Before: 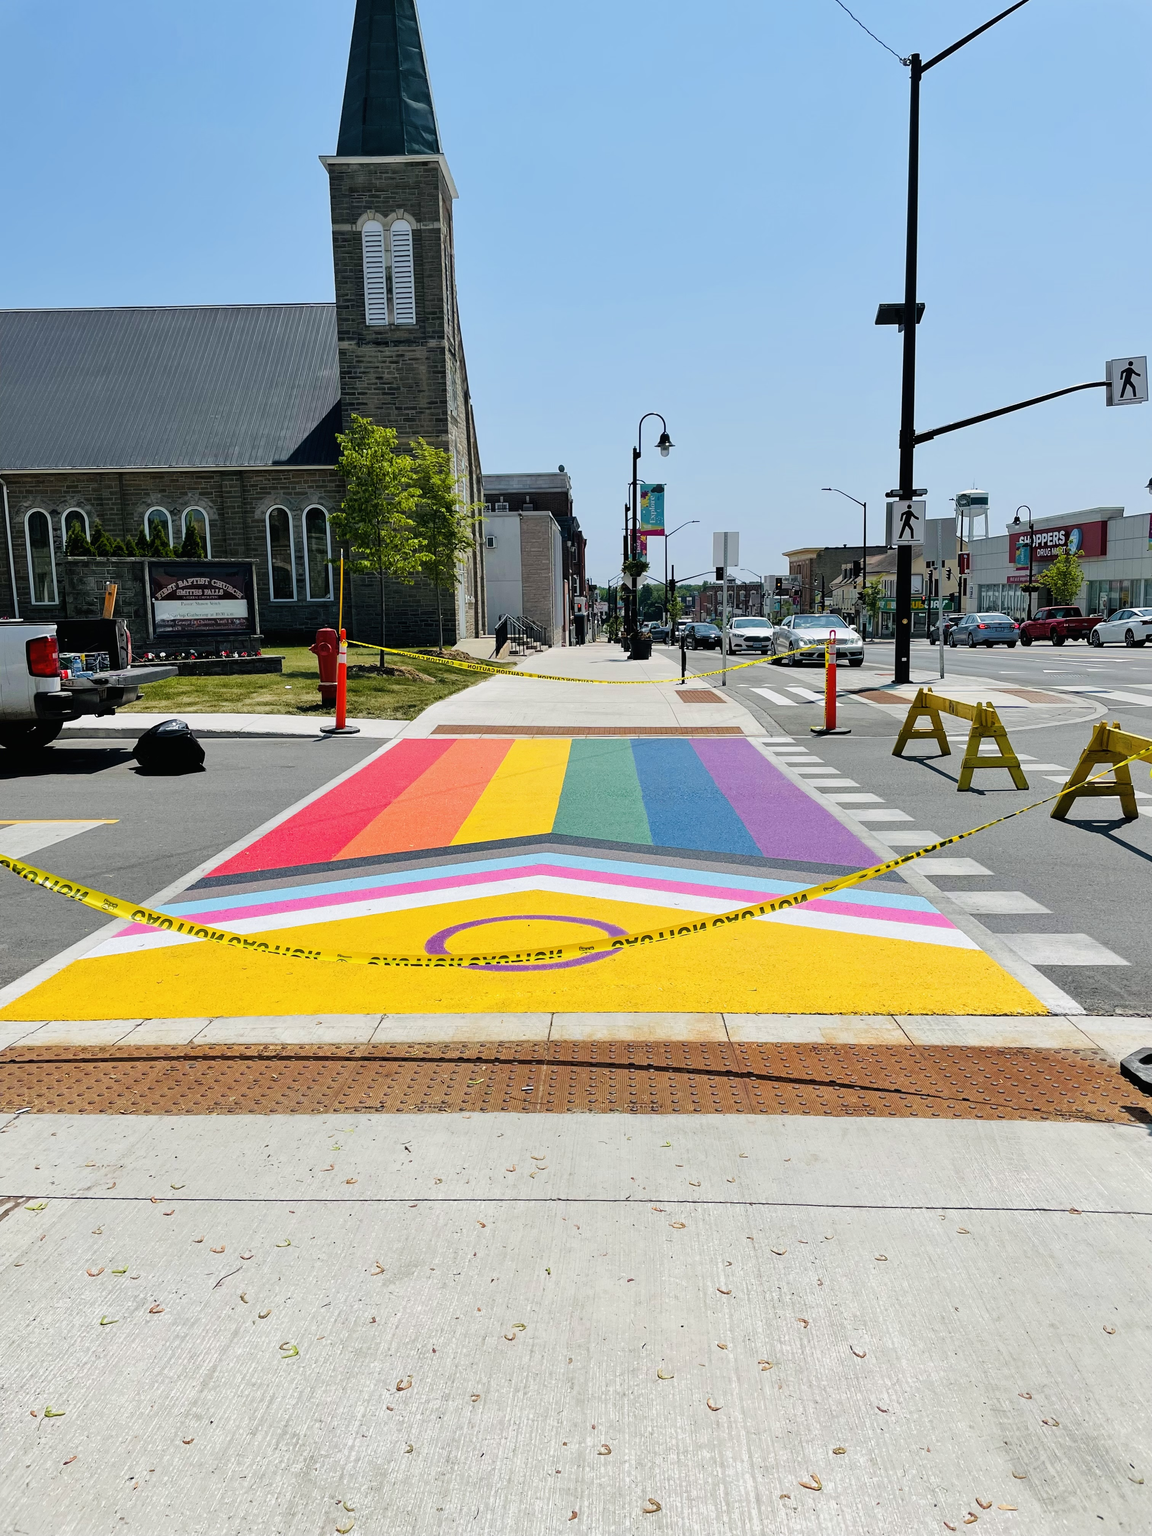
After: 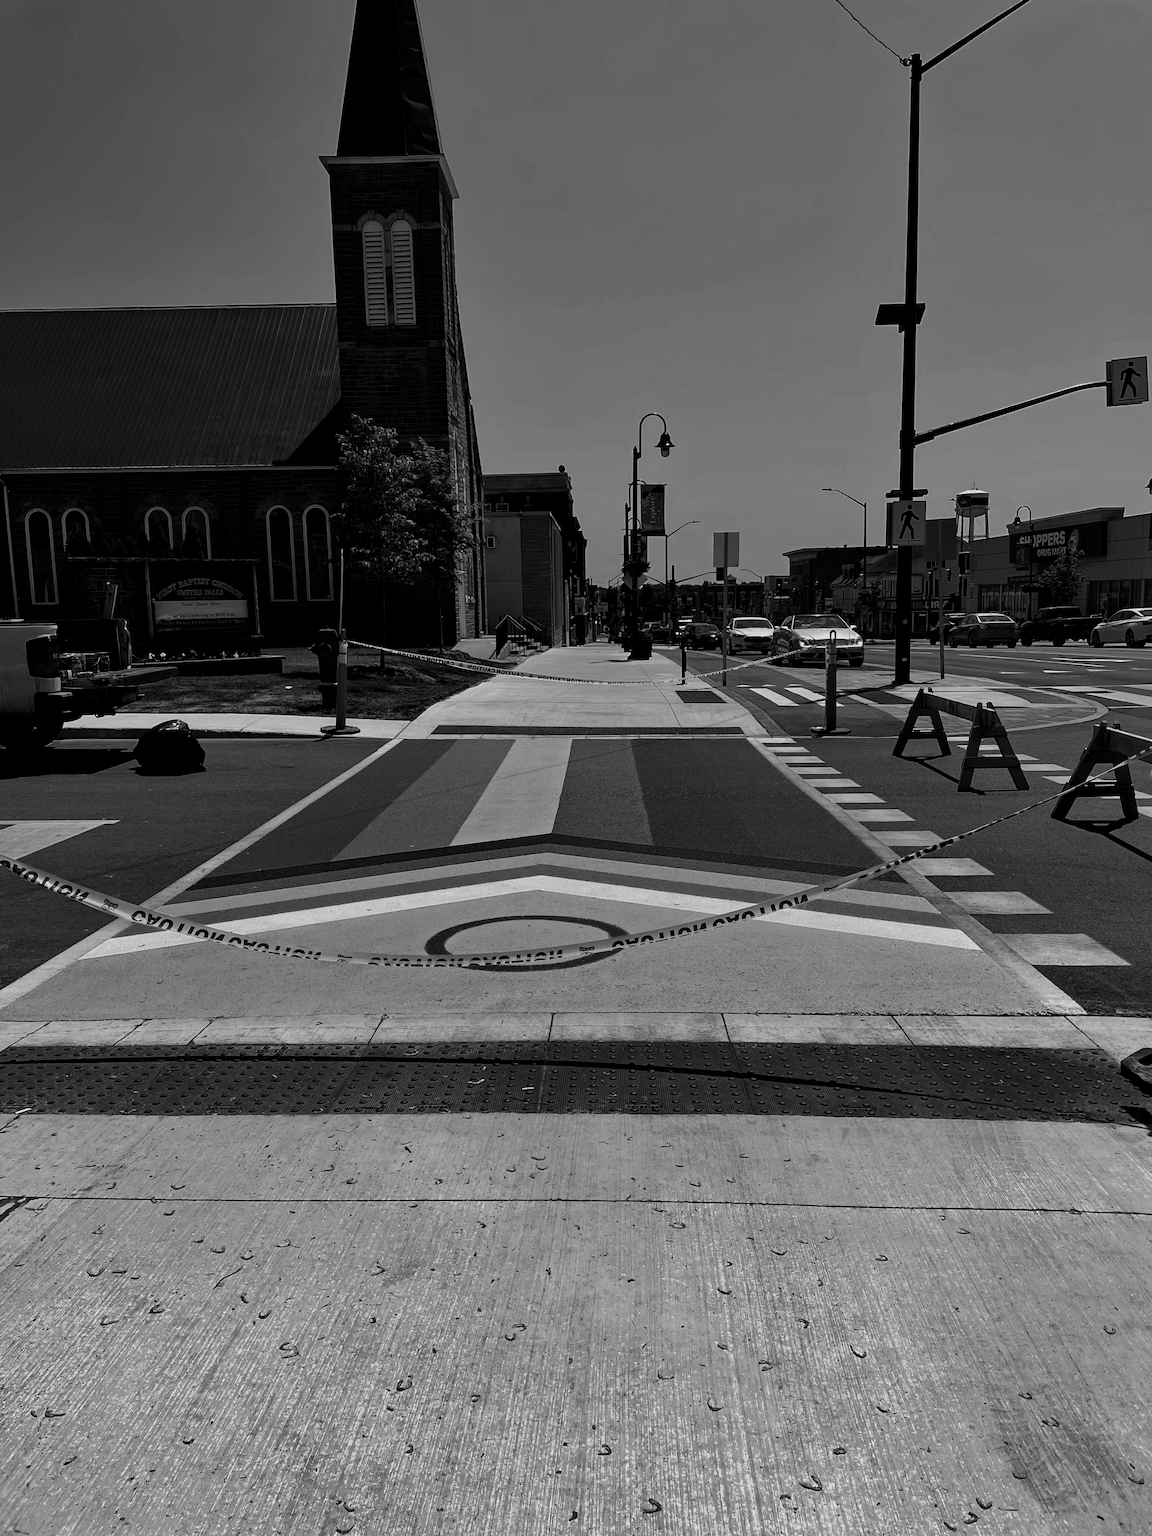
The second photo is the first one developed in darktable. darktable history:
monochrome: on, module defaults
contrast brightness saturation: brightness -1, saturation 1
white balance: red 1.009, blue 0.985
